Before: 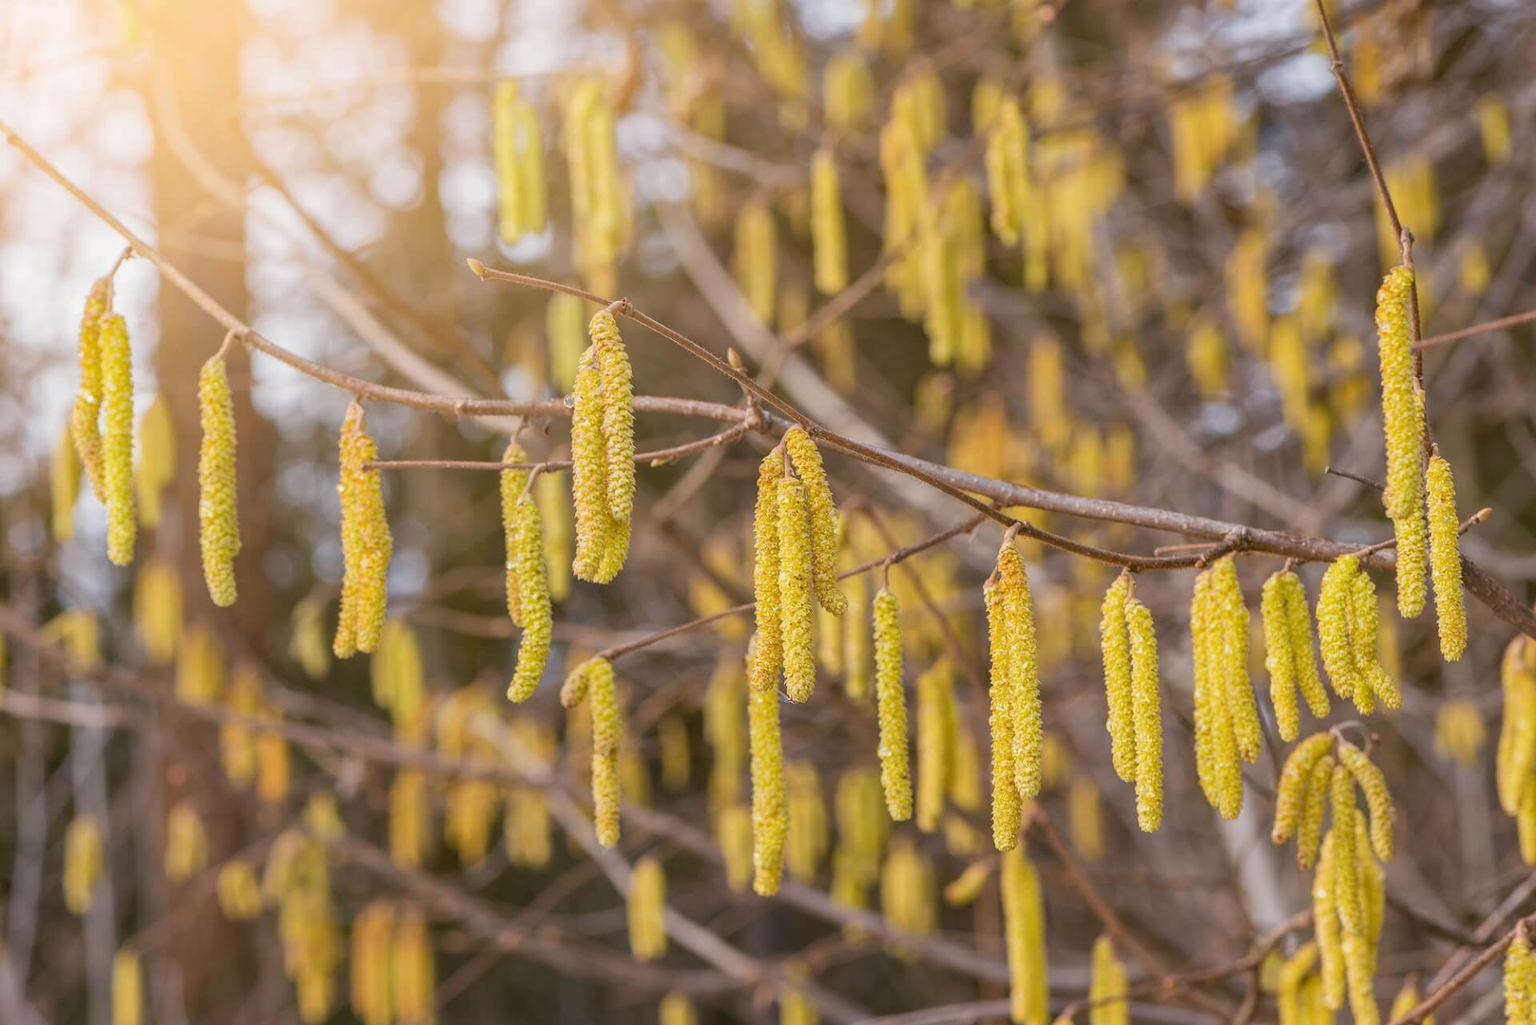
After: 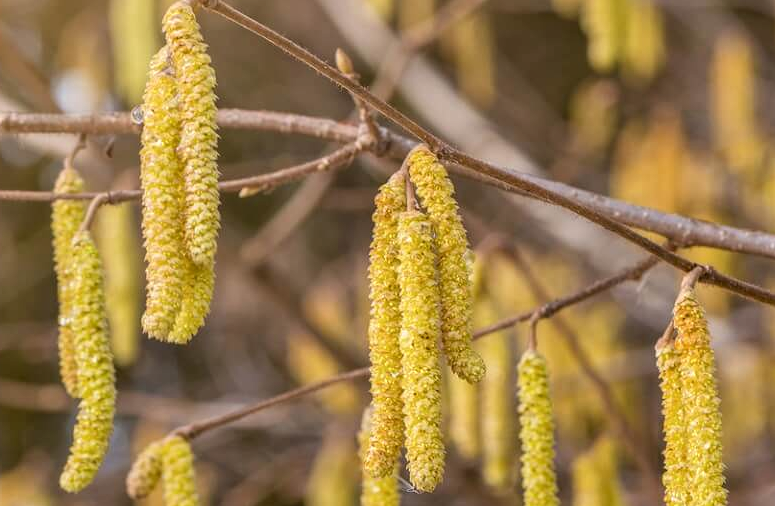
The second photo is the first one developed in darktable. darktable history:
crop: left 29.92%, top 30.204%, right 29.686%, bottom 30.27%
local contrast: shadows 95%, midtone range 0.496
